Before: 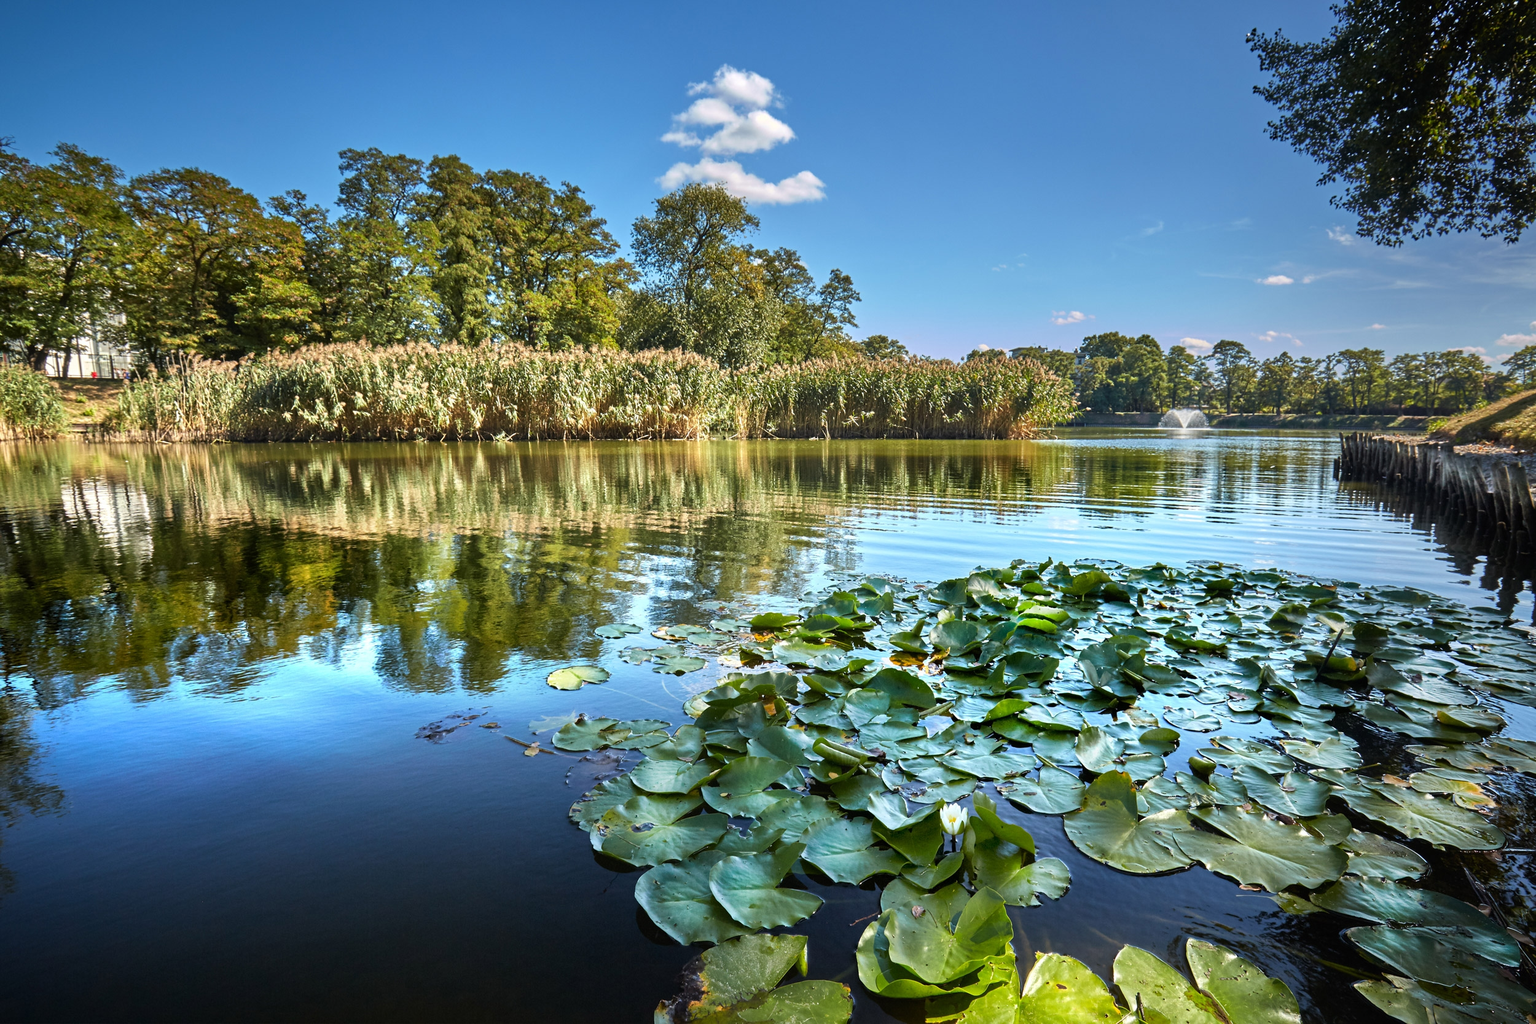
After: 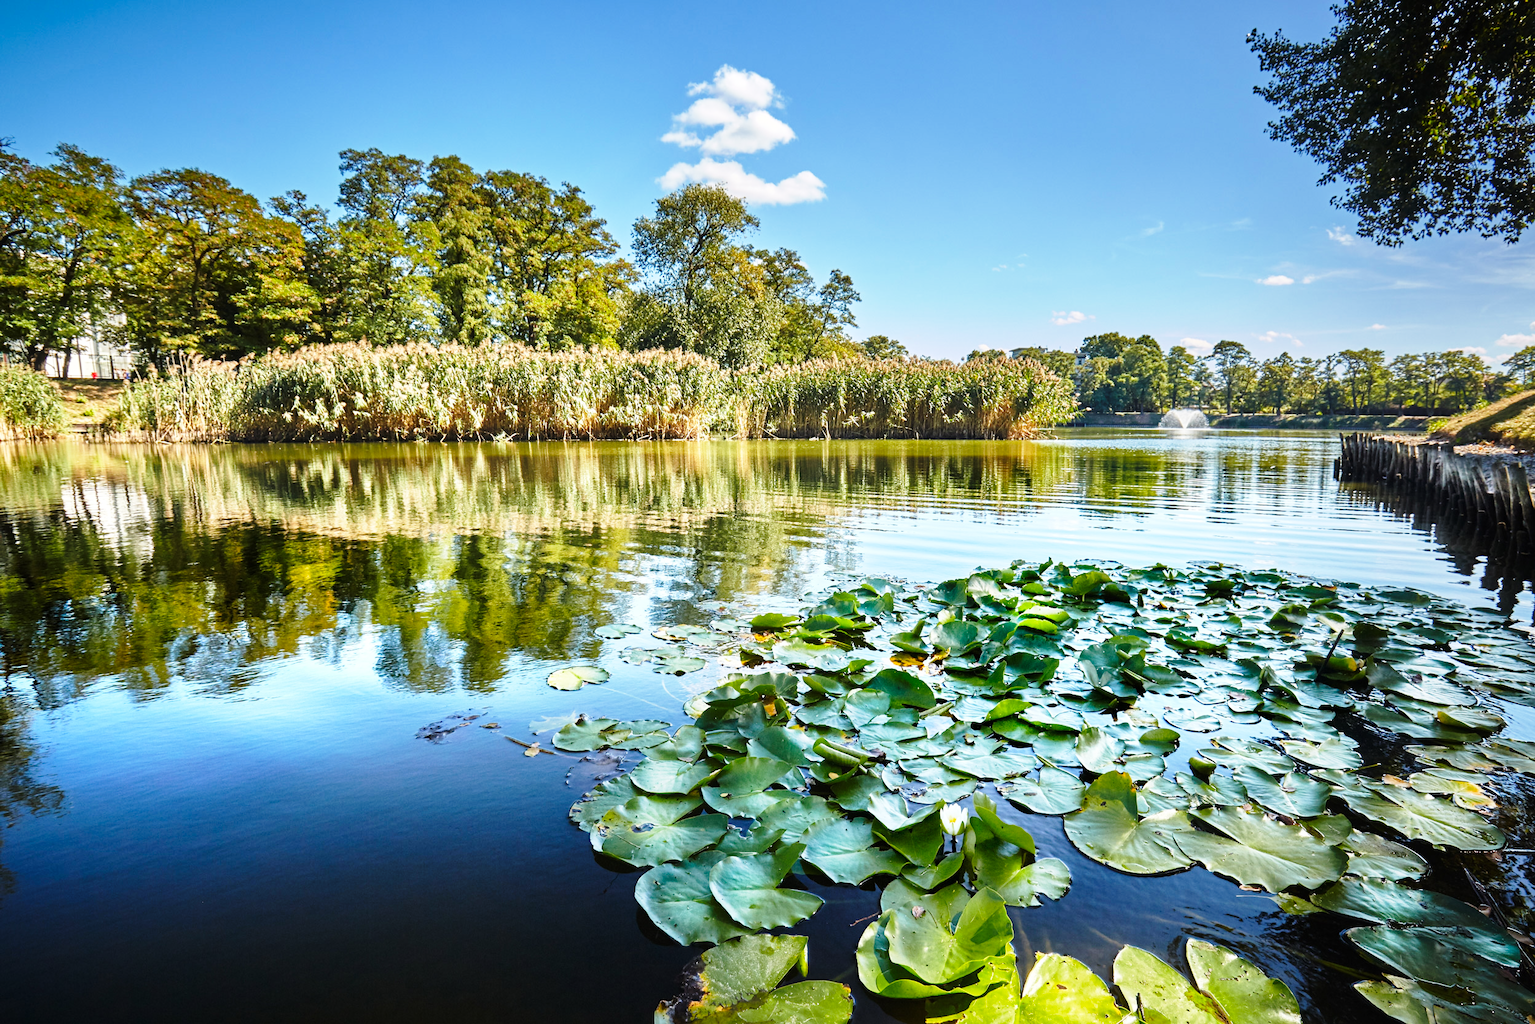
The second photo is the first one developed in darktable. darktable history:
vibrance: vibrance 20%
base curve: curves: ch0 [(0, 0) (0.028, 0.03) (0.121, 0.232) (0.46, 0.748) (0.859, 0.968) (1, 1)], preserve colors none
